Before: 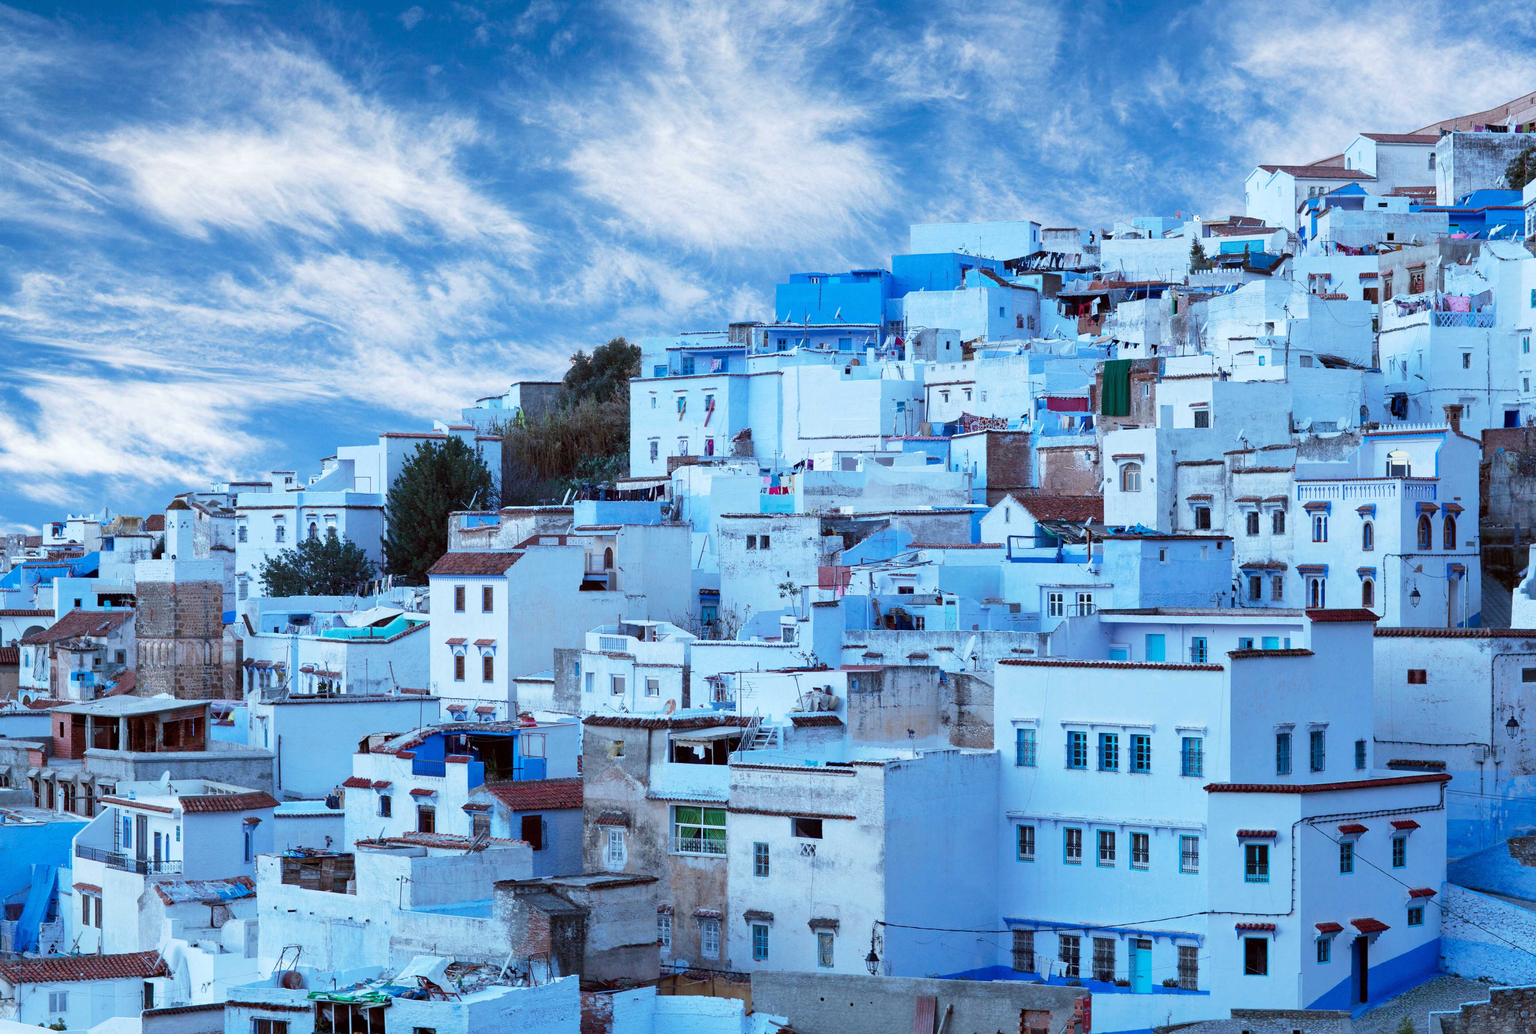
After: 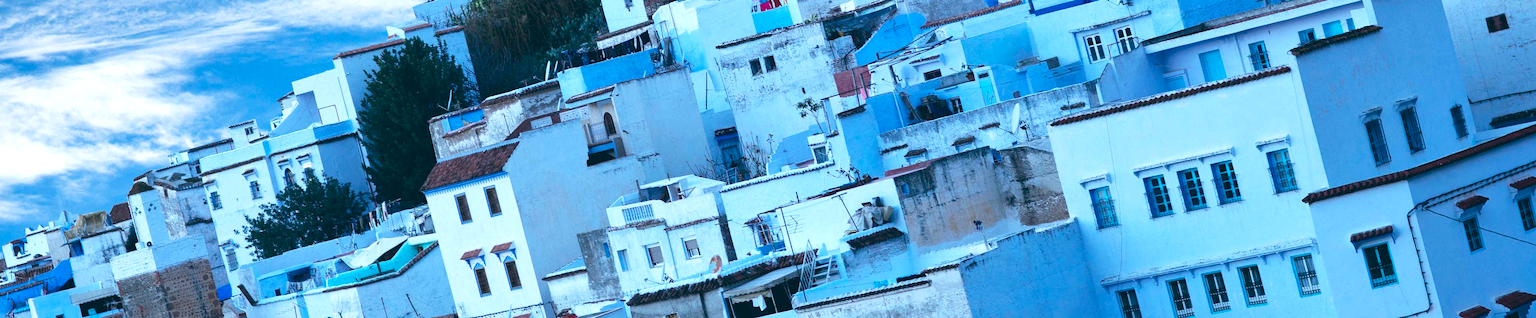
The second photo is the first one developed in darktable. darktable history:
crop: top 45.551%, bottom 12.262%
contrast brightness saturation: contrast 0.03, brightness -0.04
color balance: lift [1.016, 0.983, 1, 1.017], gamma [0.958, 1, 1, 1], gain [0.981, 1.007, 0.993, 1.002], input saturation 118.26%, contrast 13.43%, contrast fulcrum 21.62%, output saturation 82.76%
rotate and perspective: rotation -14.8°, crop left 0.1, crop right 0.903, crop top 0.25, crop bottom 0.748
